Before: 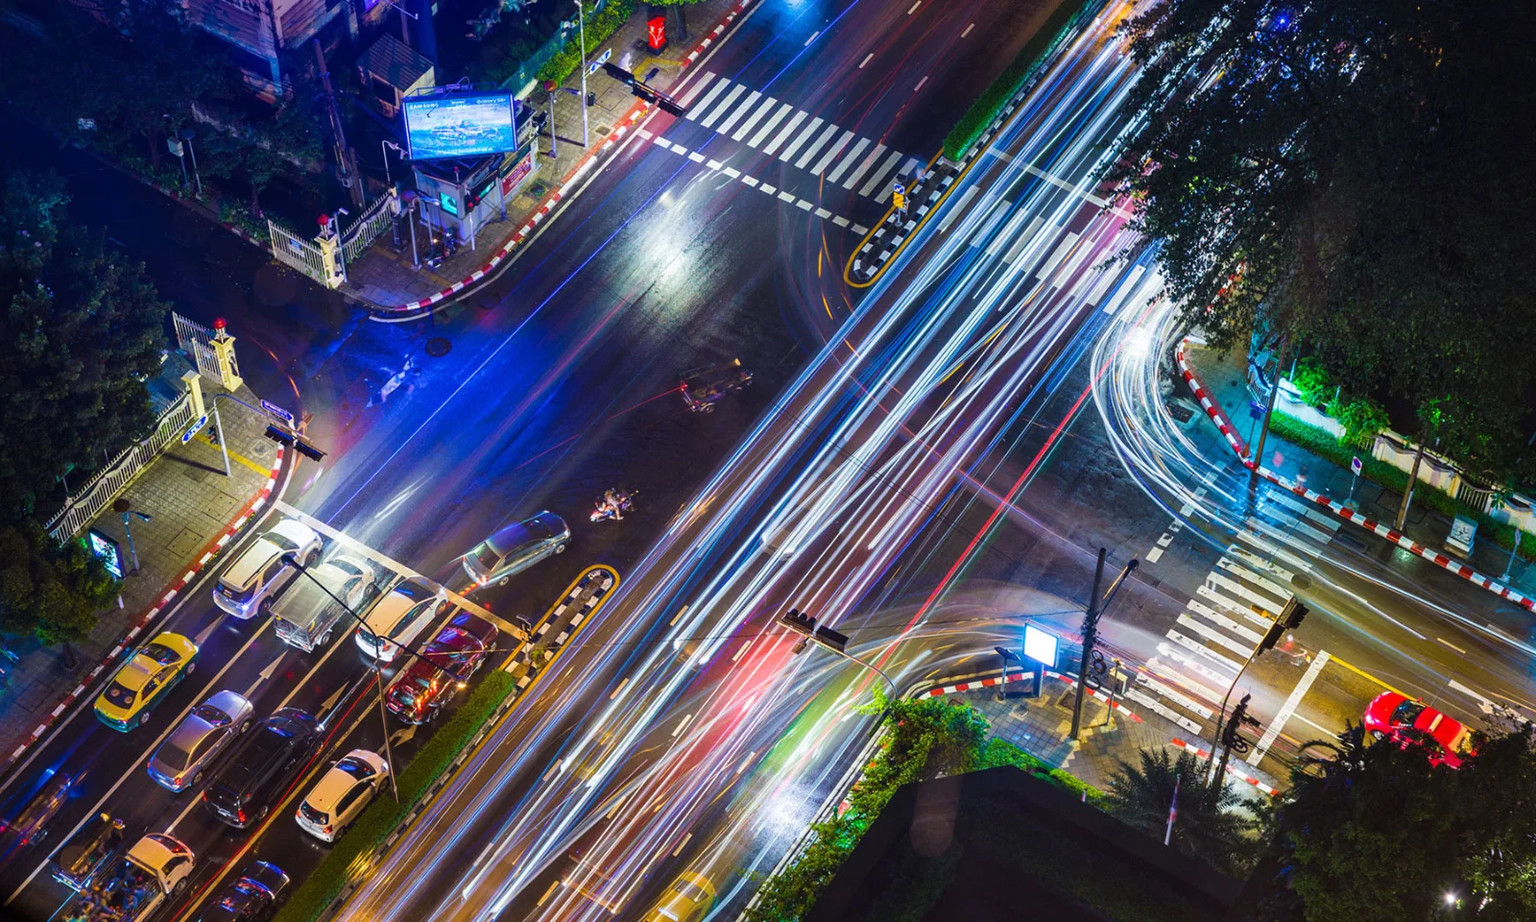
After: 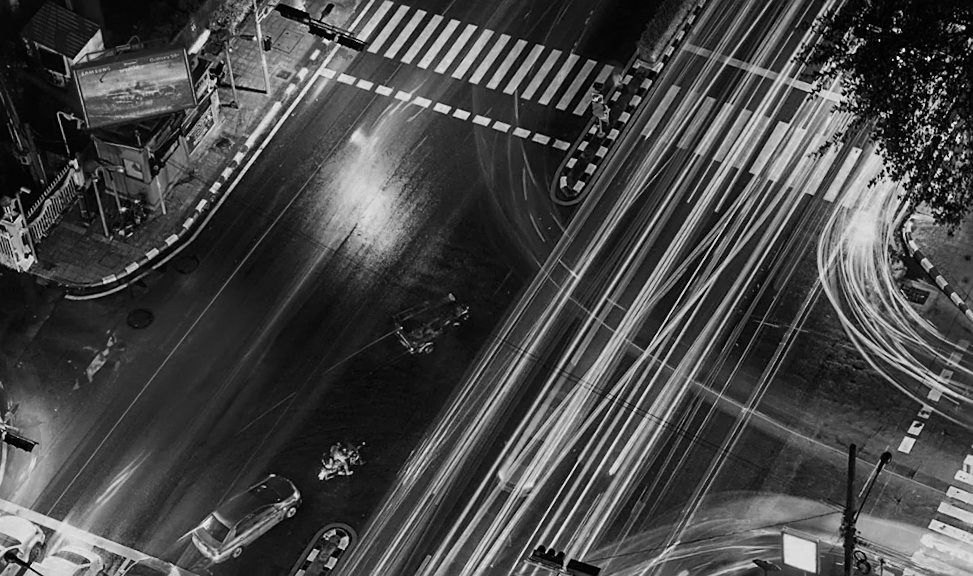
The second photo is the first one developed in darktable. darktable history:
color zones: curves: ch0 [(0.002, 0.429) (0.121, 0.212) (0.198, 0.113) (0.276, 0.344) (0.331, 0.541) (0.41, 0.56) (0.482, 0.289) (0.619, 0.227) (0.721, 0.18) (0.821, 0.435) (0.928, 0.555) (1, 0.587)]; ch1 [(0, 0) (0.143, 0) (0.286, 0) (0.429, 0) (0.571, 0) (0.714, 0) (0.857, 0)]
crop: left 20.932%, top 15.471%, right 21.848%, bottom 34.081%
contrast brightness saturation: contrast 0.15, brightness -0.01, saturation 0.1
color balance rgb: perceptual saturation grading › global saturation 10%, global vibrance 10%
sharpen: on, module defaults
filmic rgb: black relative exposure -7.65 EV, white relative exposure 4.56 EV, hardness 3.61
rotate and perspective: rotation -6.83°, automatic cropping off
